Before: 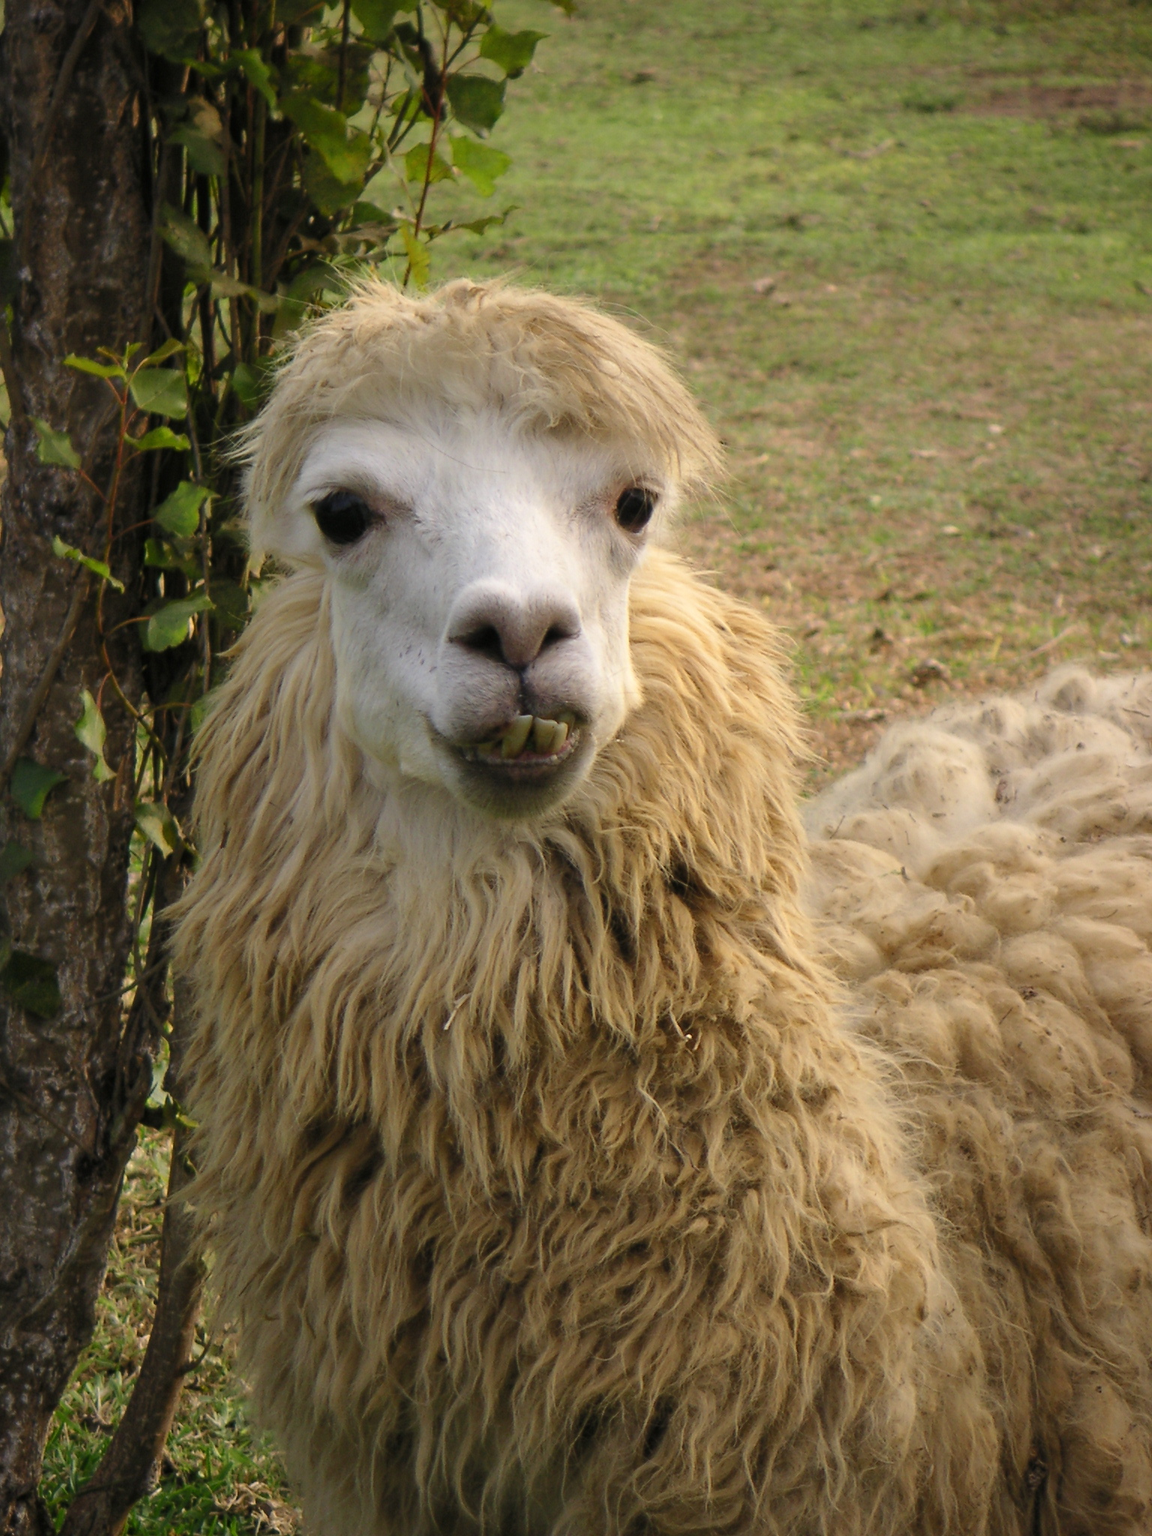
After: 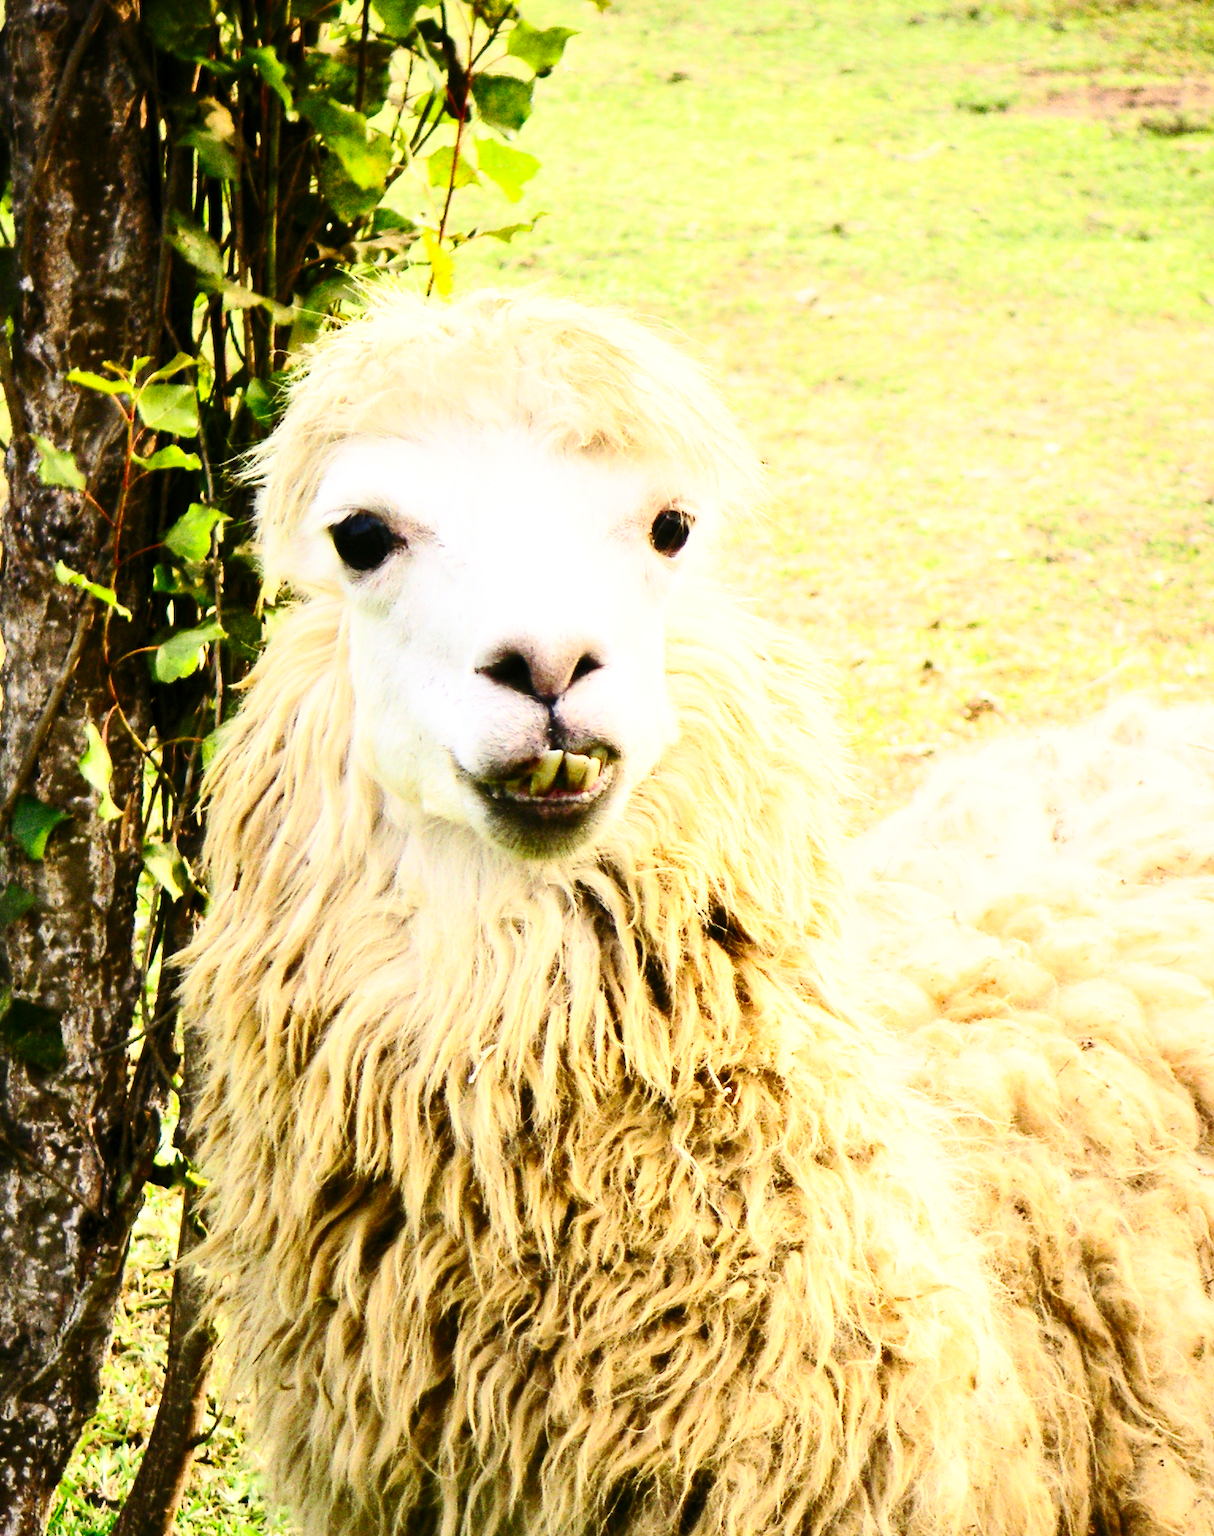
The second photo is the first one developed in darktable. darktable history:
crop: top 0.358%, right 0.255%, bottom 5.007%
exposure: exposure 1 EV, compensate highlight preservation false
tone equalizer: on, module defaults
base curve: curves: ch0 [(0, 0) (0.028, 0.03) (0.121, 0.232) (0.46, 0.748) (0.859, 0.968) (1, 1)], preserve colors none
local contrast: mode bilateral grid, contrast 19, coarseness 51, detail 119%, midtone range 0.2
contrast brightness saturation: contrast 0.411, brightness 0.052, saturation 0.26
